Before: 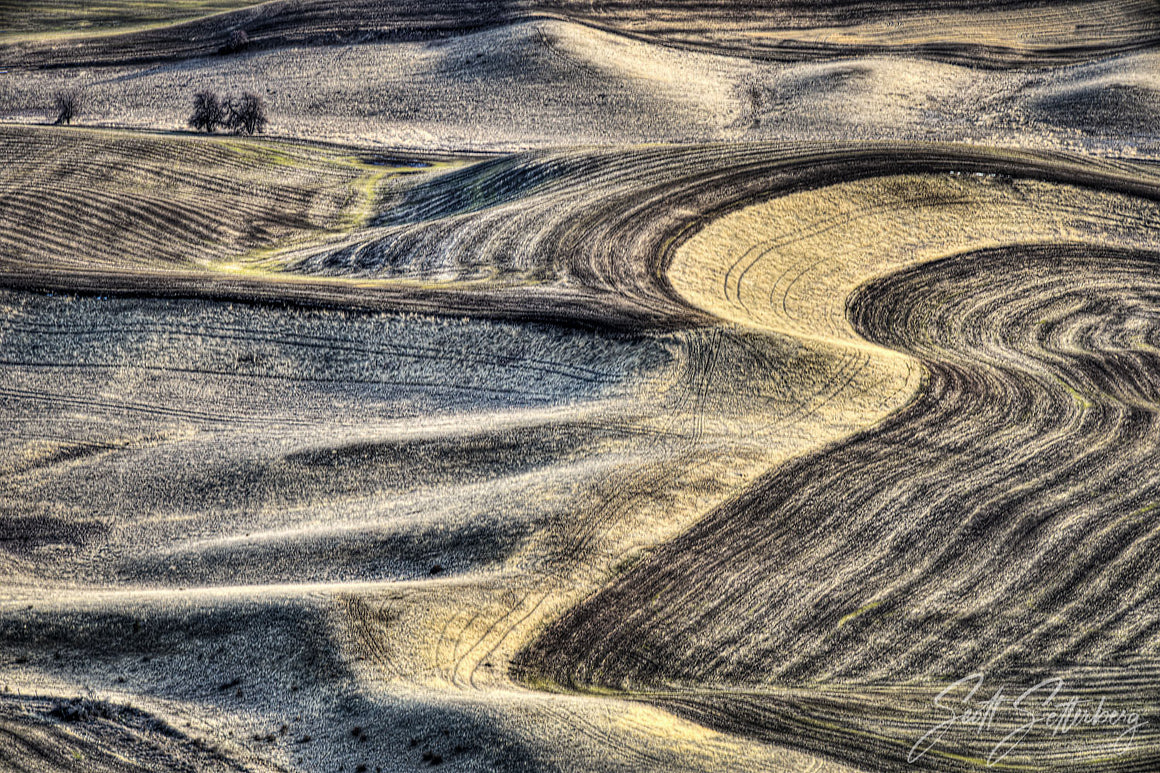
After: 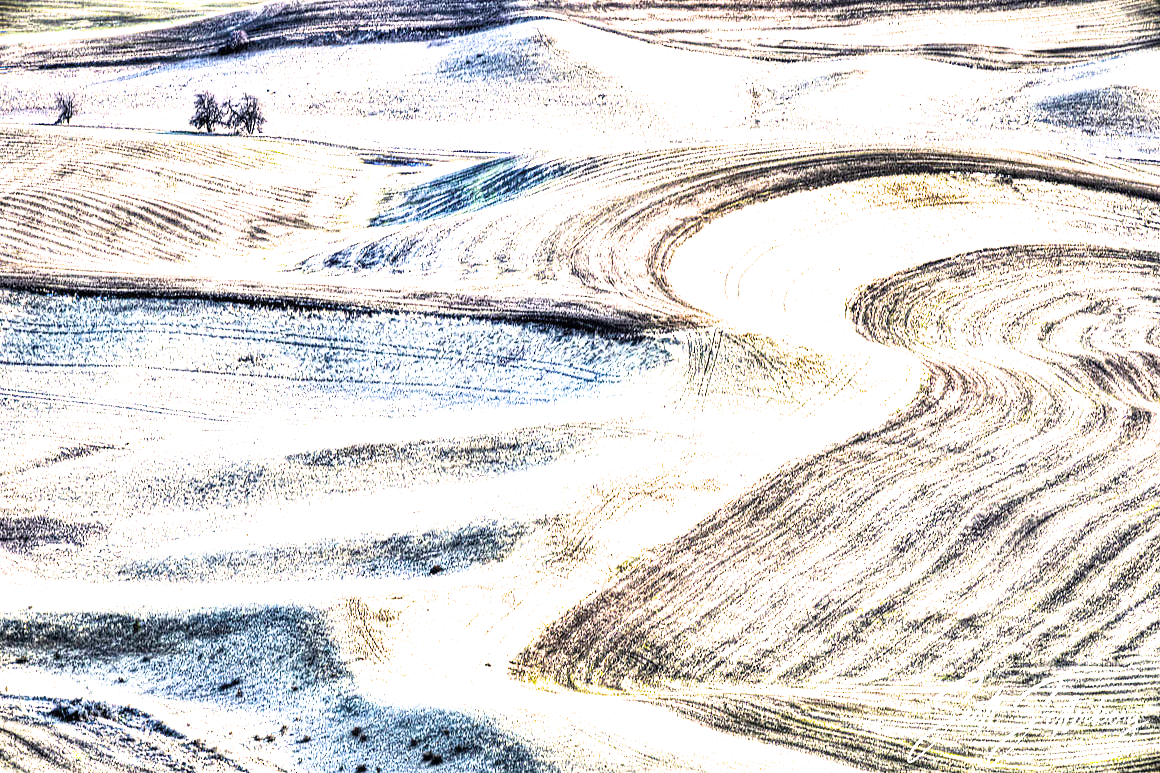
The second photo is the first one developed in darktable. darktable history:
color balance rgb: perceptual saturation grading › global saturation 25%, perceptual brilliance grading › global brilliance 35%, perceptual brilliance grading › highlights 50%, perceptual brilliance grading › mid-tones 60%, perceptual brilliance grading › shadows 35%, global vibrance 20%
filmic rgb: white relative exposure 3.8 EV, hardness 4.35
exposure: black level correction 0, exposure 1 EV, compensate highlight preservation false
